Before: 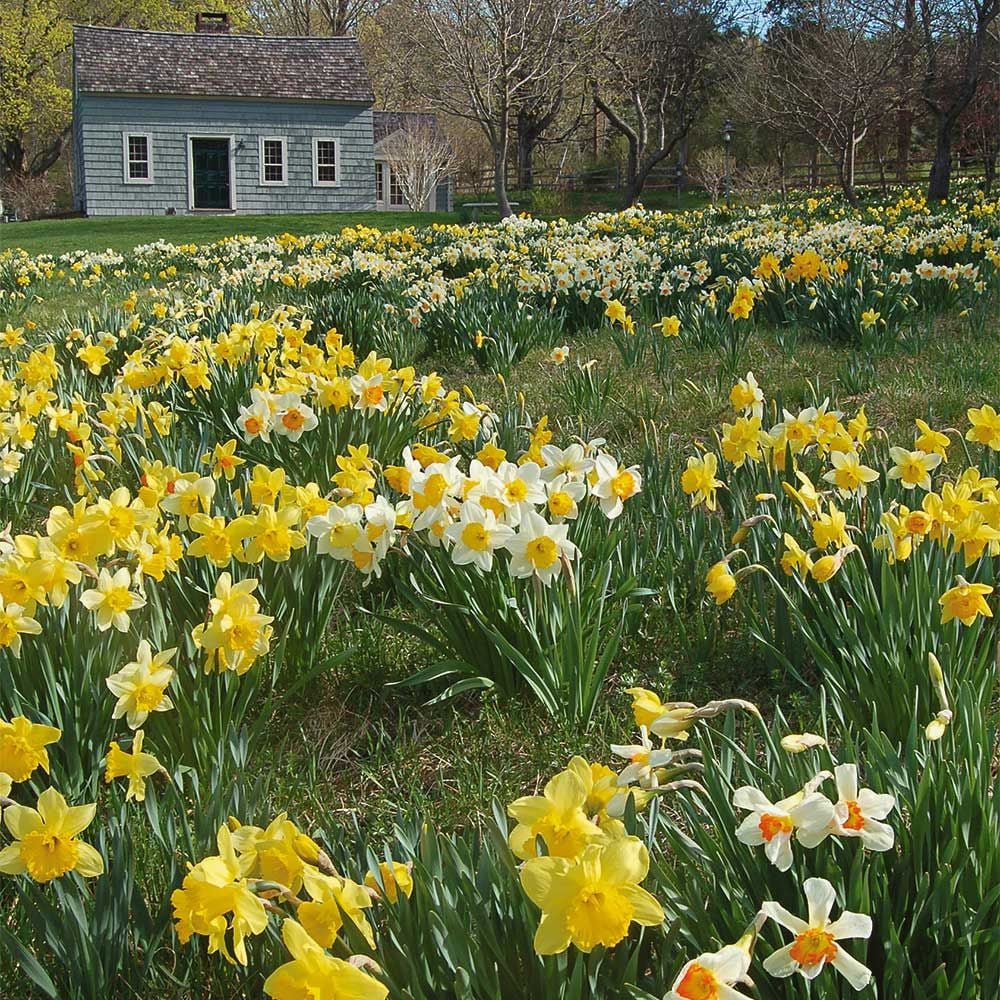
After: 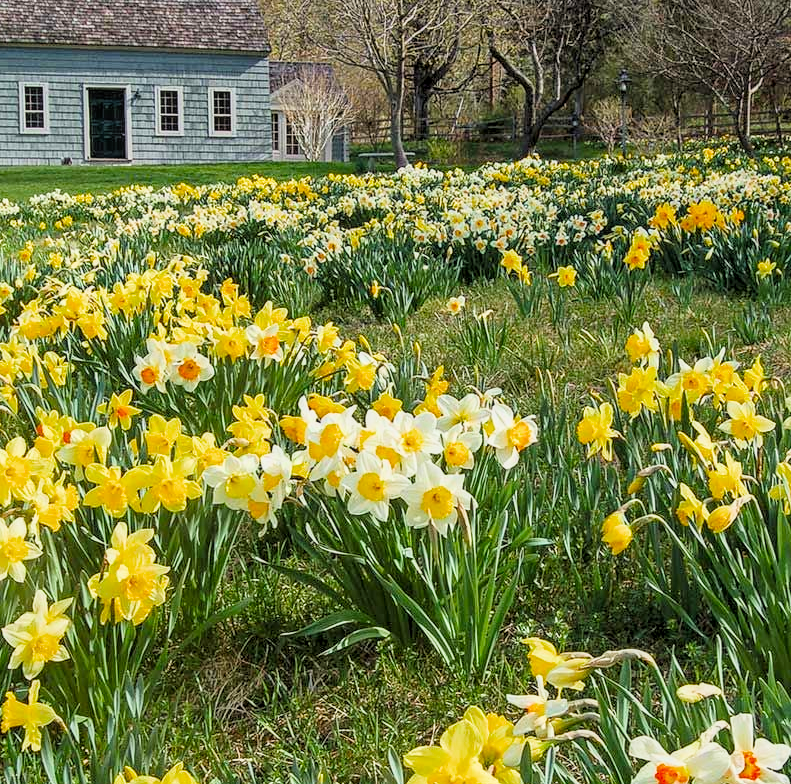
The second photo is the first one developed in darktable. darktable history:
local contrast: on, module defaults
exposure: black level correction 0, exposure 0.699 EV, compensate exposure bias true, compensate highlight preservation false
filmic rgb: black relative exposure -7.74 EV, white relative exposure 4.43 EV, threshold 3.01 EV, target black luminance 0%, hardness 3.75, latitude 50.71%, contrast 1.065, highlights saturation mix 8.8%, shadows ↔ highlights balance -0.209%, color science v5 (2021), contrast in shadows safe, contrast in highlights safe, enable highlight reconstruction true
crop and rotate: left 10.496%, top 5.085%, right 10.377%, bottom 16.451%
